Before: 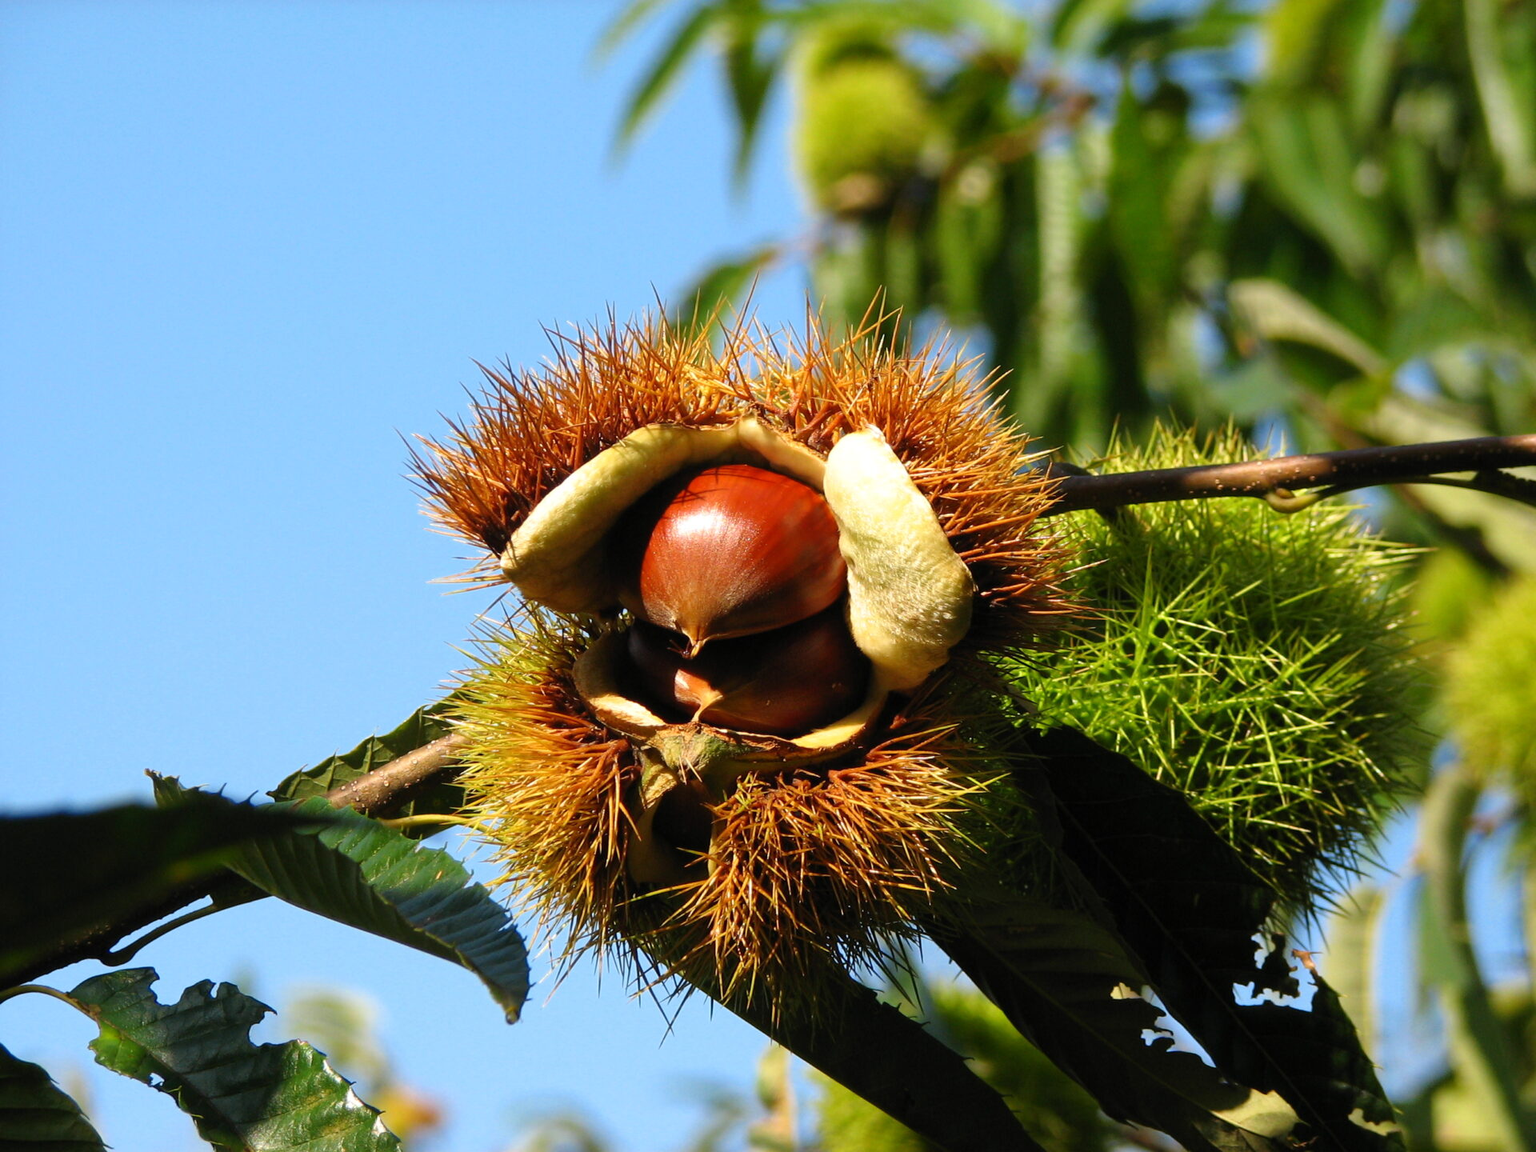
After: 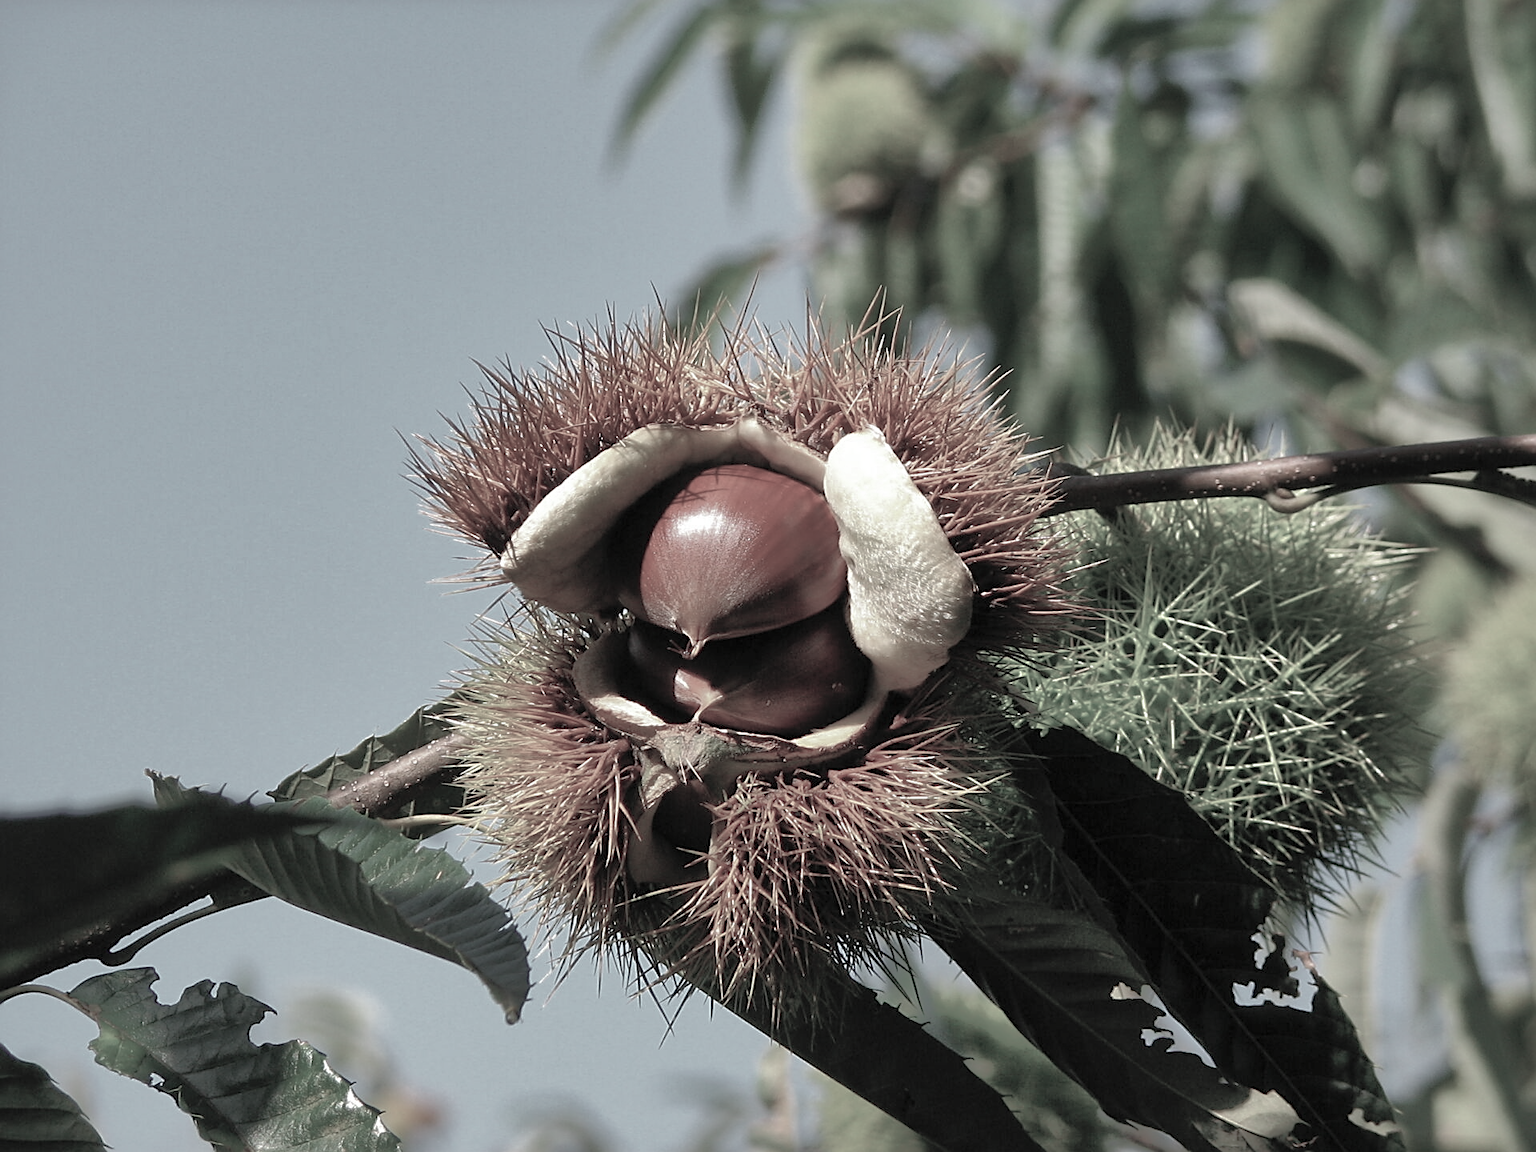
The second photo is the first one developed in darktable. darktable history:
exposure: exposure 0 EV, compensate highlight preservation false
color contrast: green-magenta contrast 0.3, blue-yellow contrast 0.15
sharpen: on, module defaults
shadows and highlights: shadows 60, highlights -60
